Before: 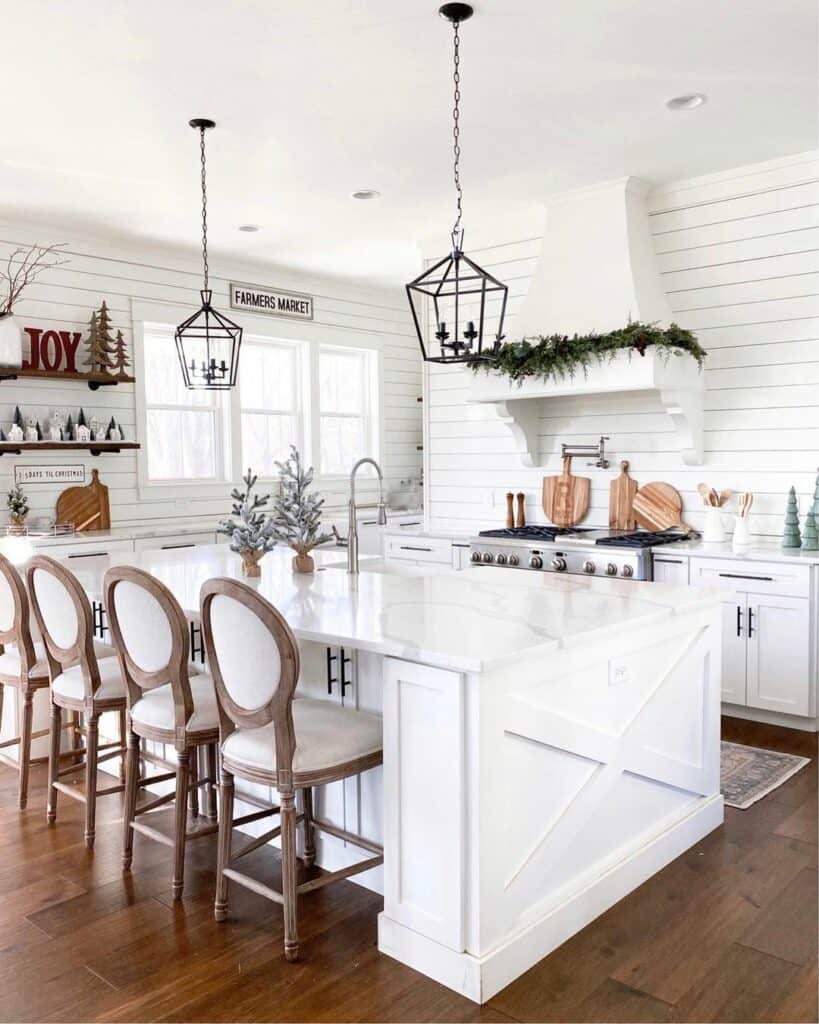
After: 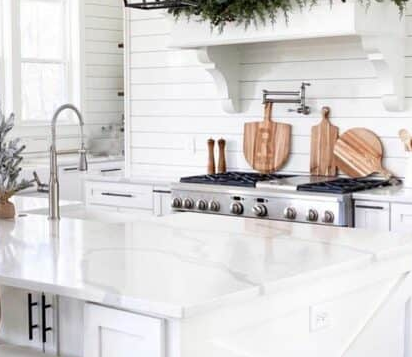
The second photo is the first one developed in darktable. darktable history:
crop: left 36.526%, top 34.666%, right 13.082%, bottom 30.449%
